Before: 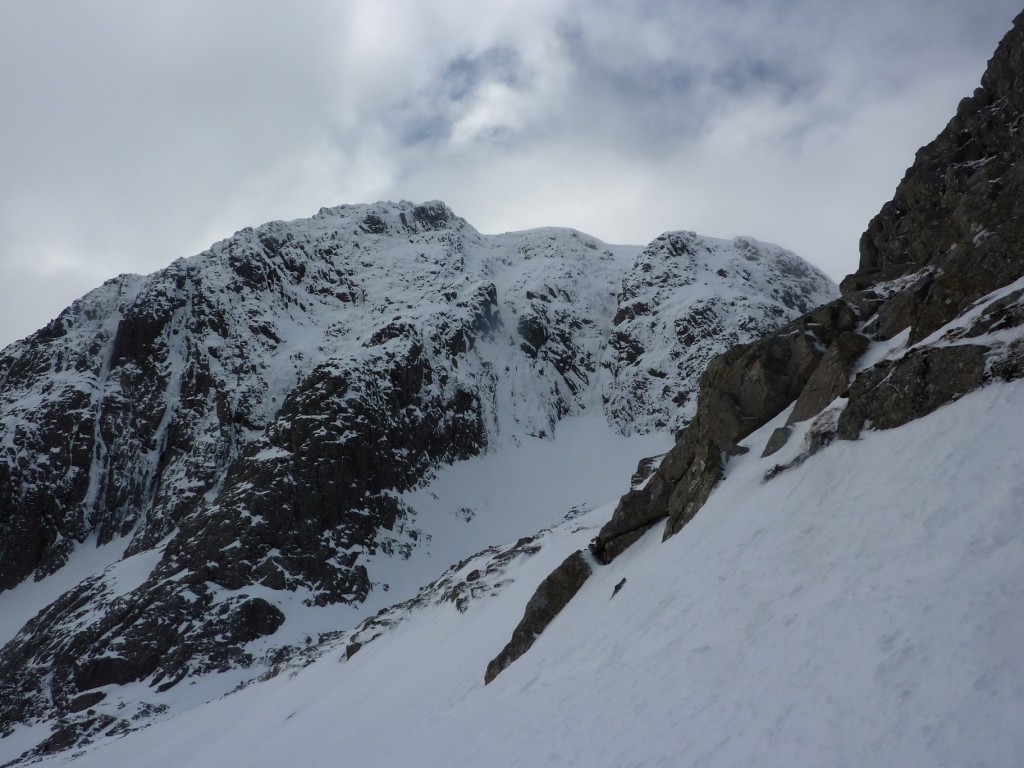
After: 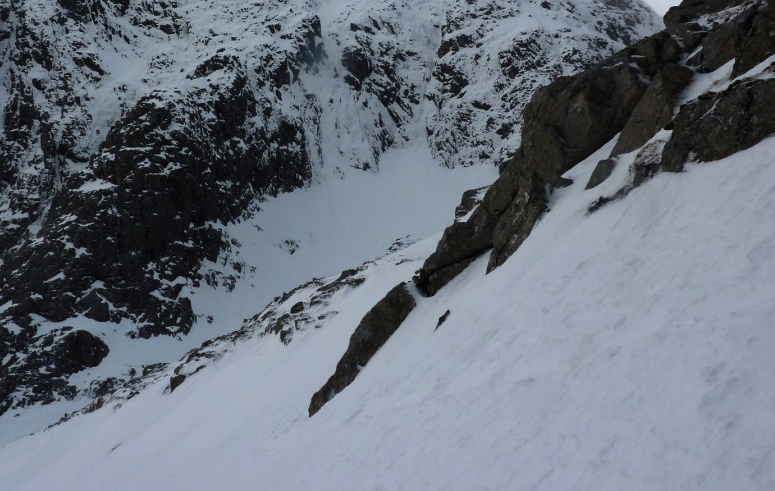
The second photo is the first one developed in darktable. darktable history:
tone equalizer: -8 EV -0.433 EV, -7 EV -0.374 EV, -6 EV -0.355 EV, -5 EV -0.241 EV, -3 EV 0.238 EV, -2 EV 0.314 EV, -1 EV 0.409 EV, +0 EV 0.399 EV, edges refinement/feathering 500, mask exposure compensation -1.57 EV, preserve details no
crop and rotate: left 17.203%, top 34.945%, right 7.108%, bottom 1.053%
levels: gray 50.77%, levels [0, 0.51, 1]
